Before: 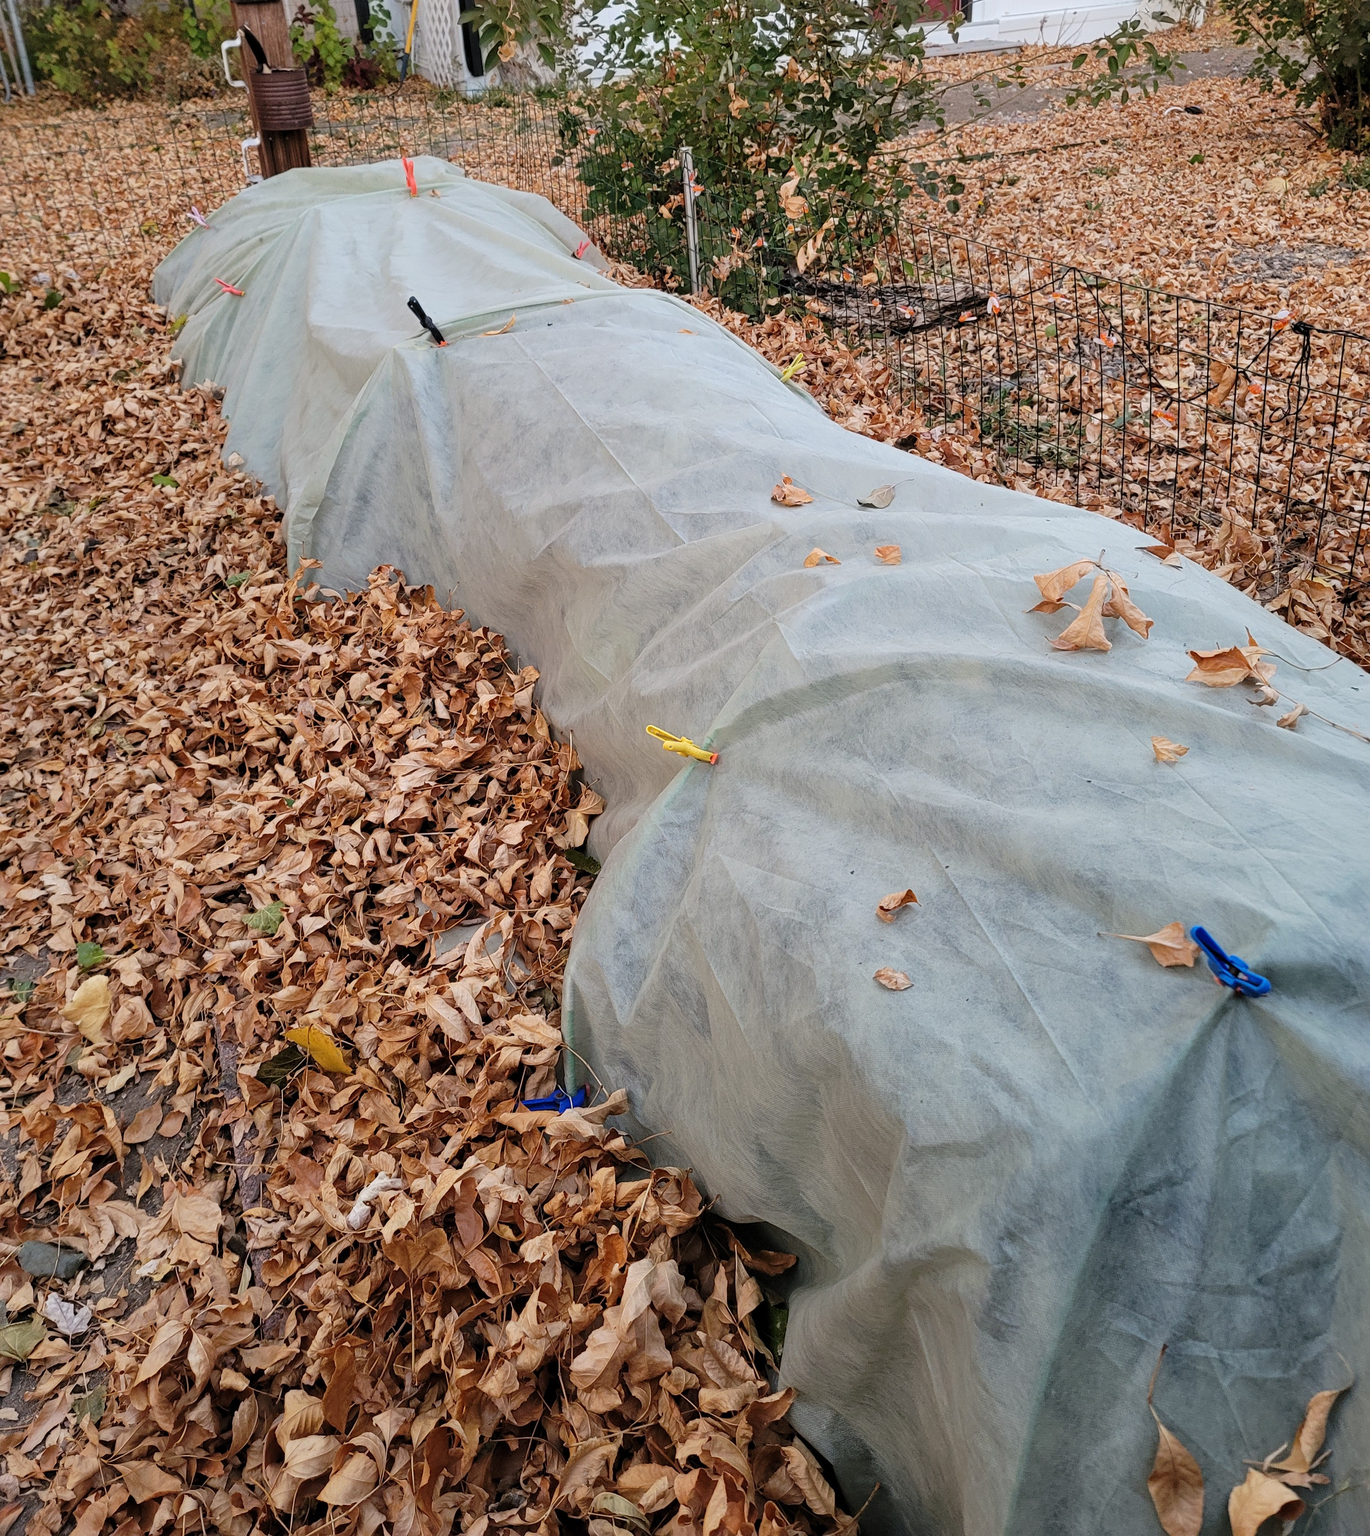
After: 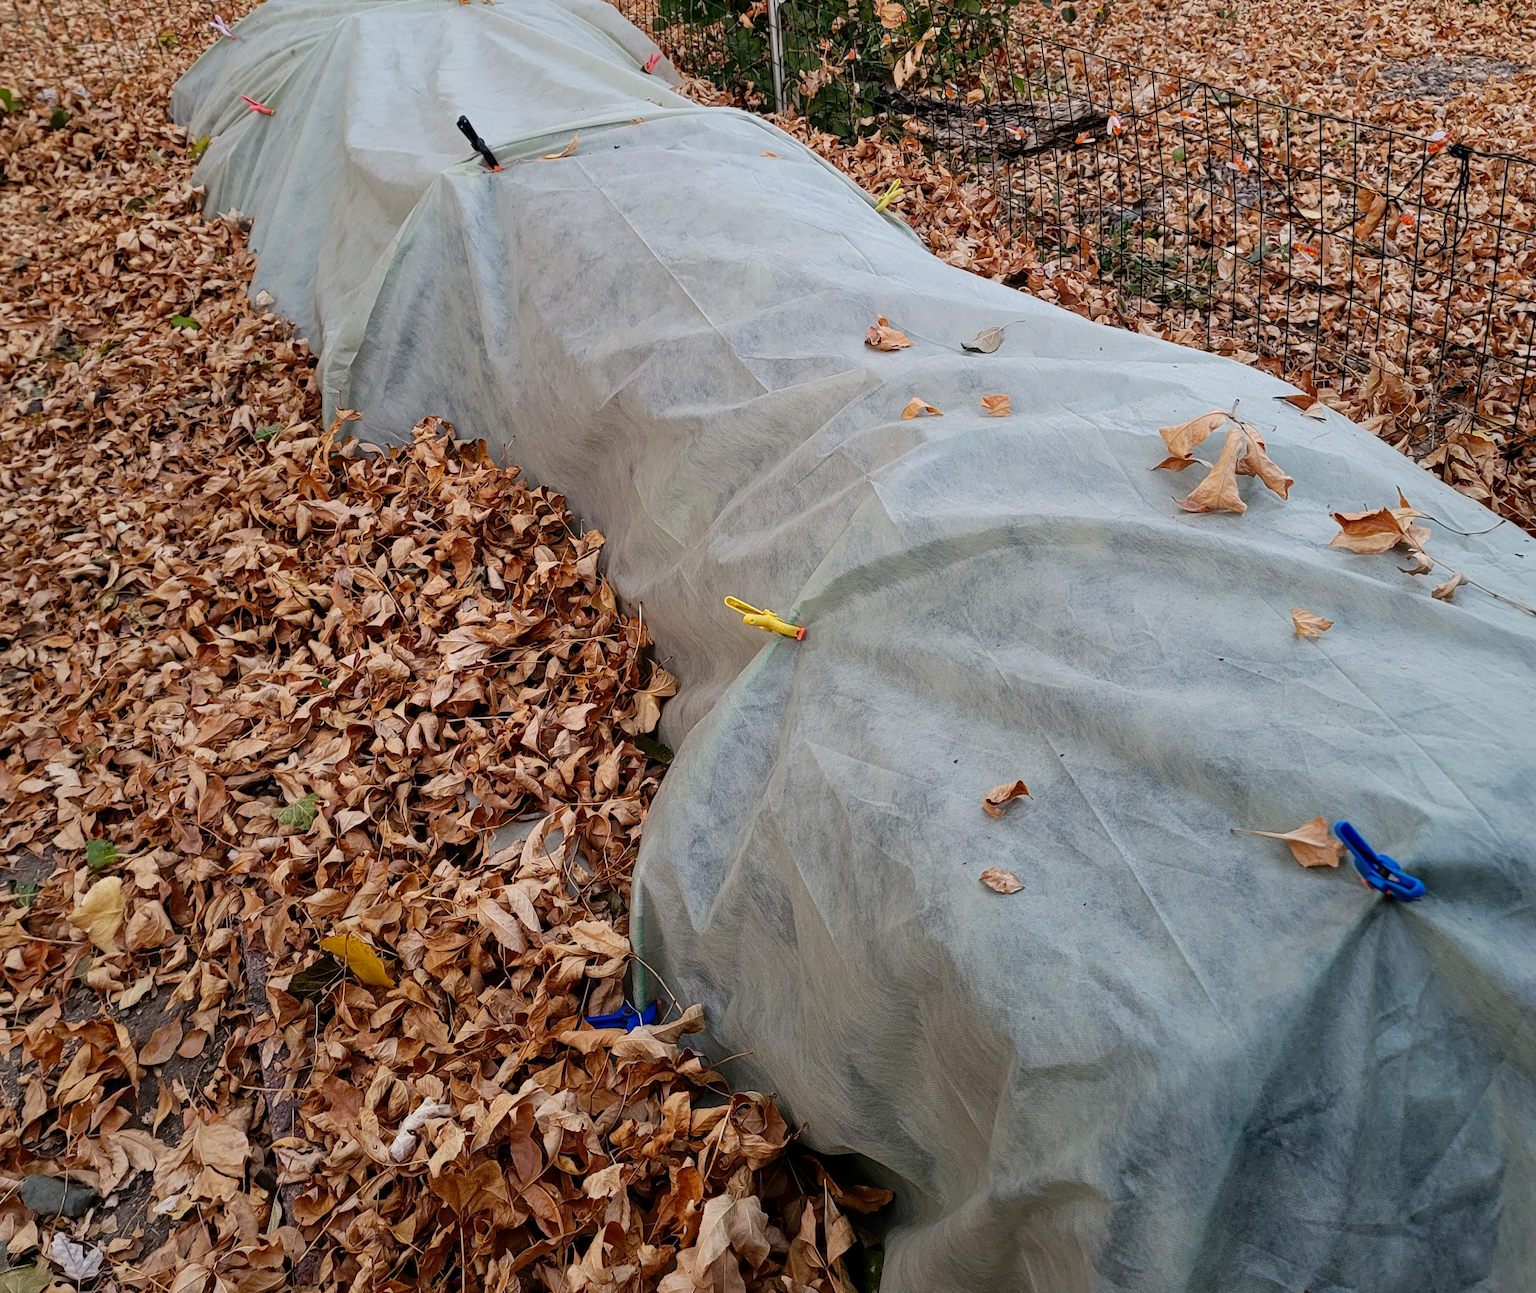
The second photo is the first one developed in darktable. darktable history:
crop and rotate: top 12.627%, bottom 12.239%
contrast brightness saturation: contrast 0.066, brightness -0.133, saturation 0.065
